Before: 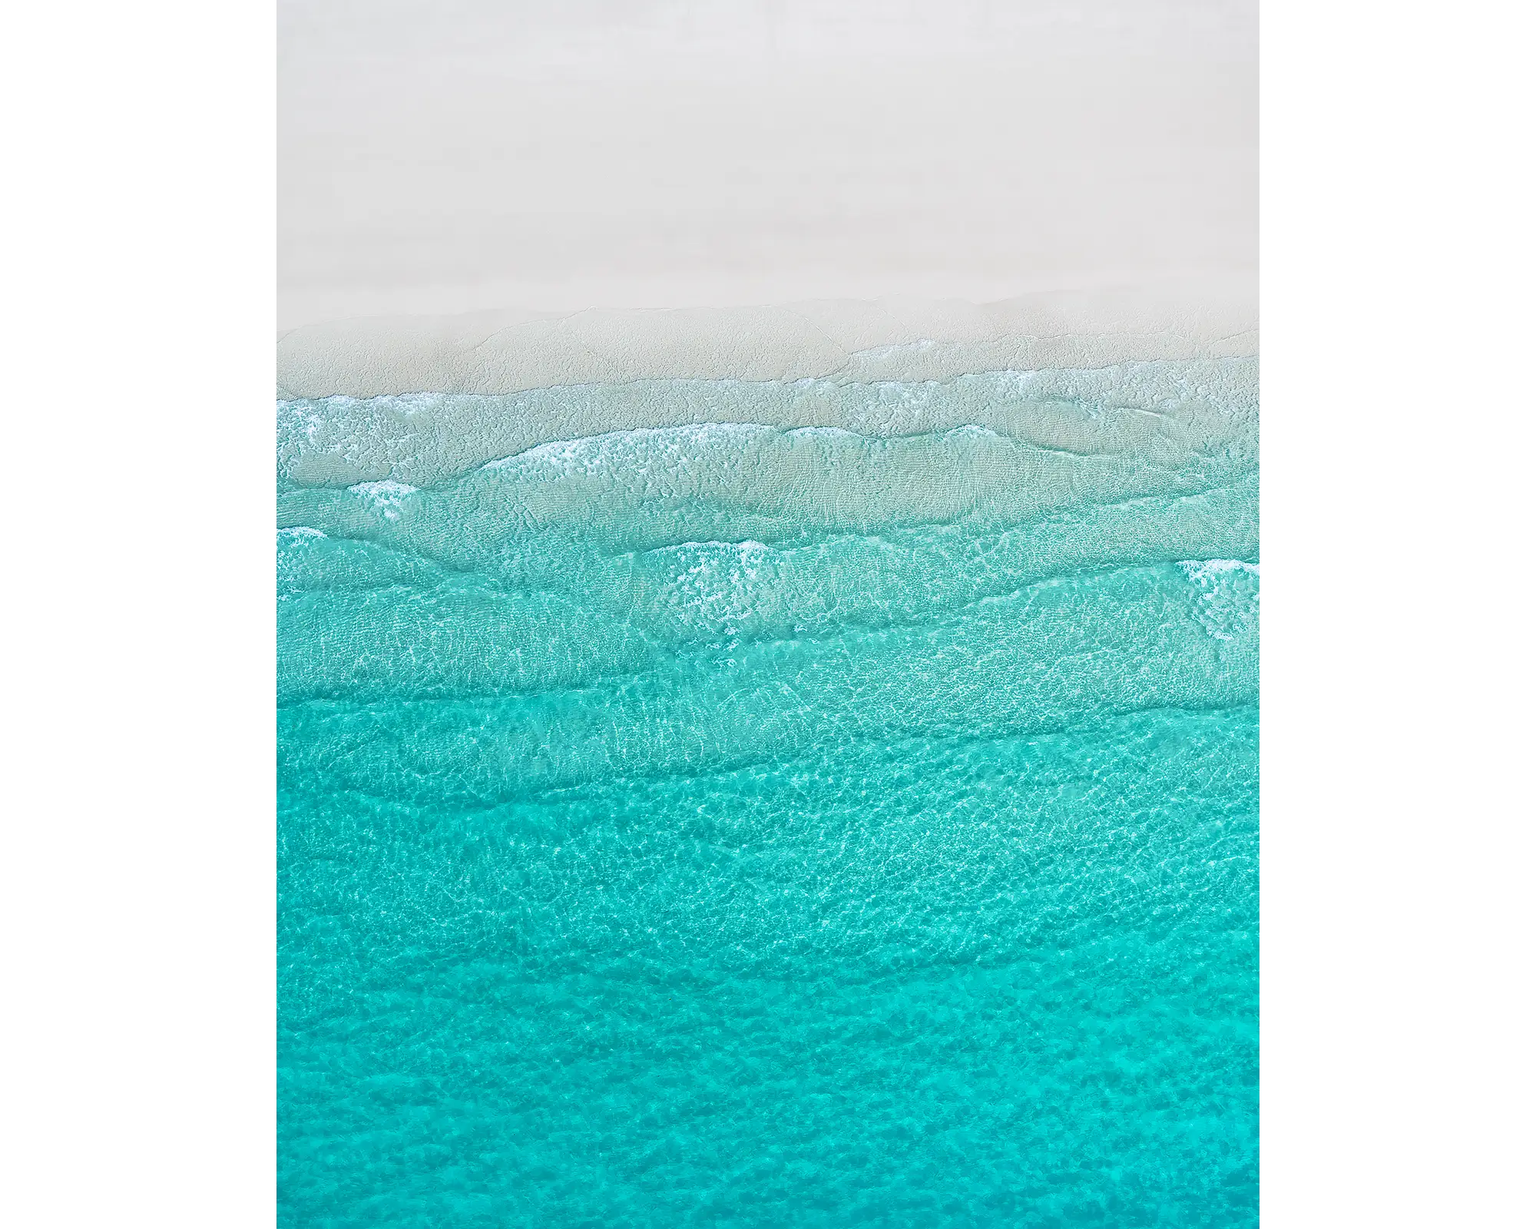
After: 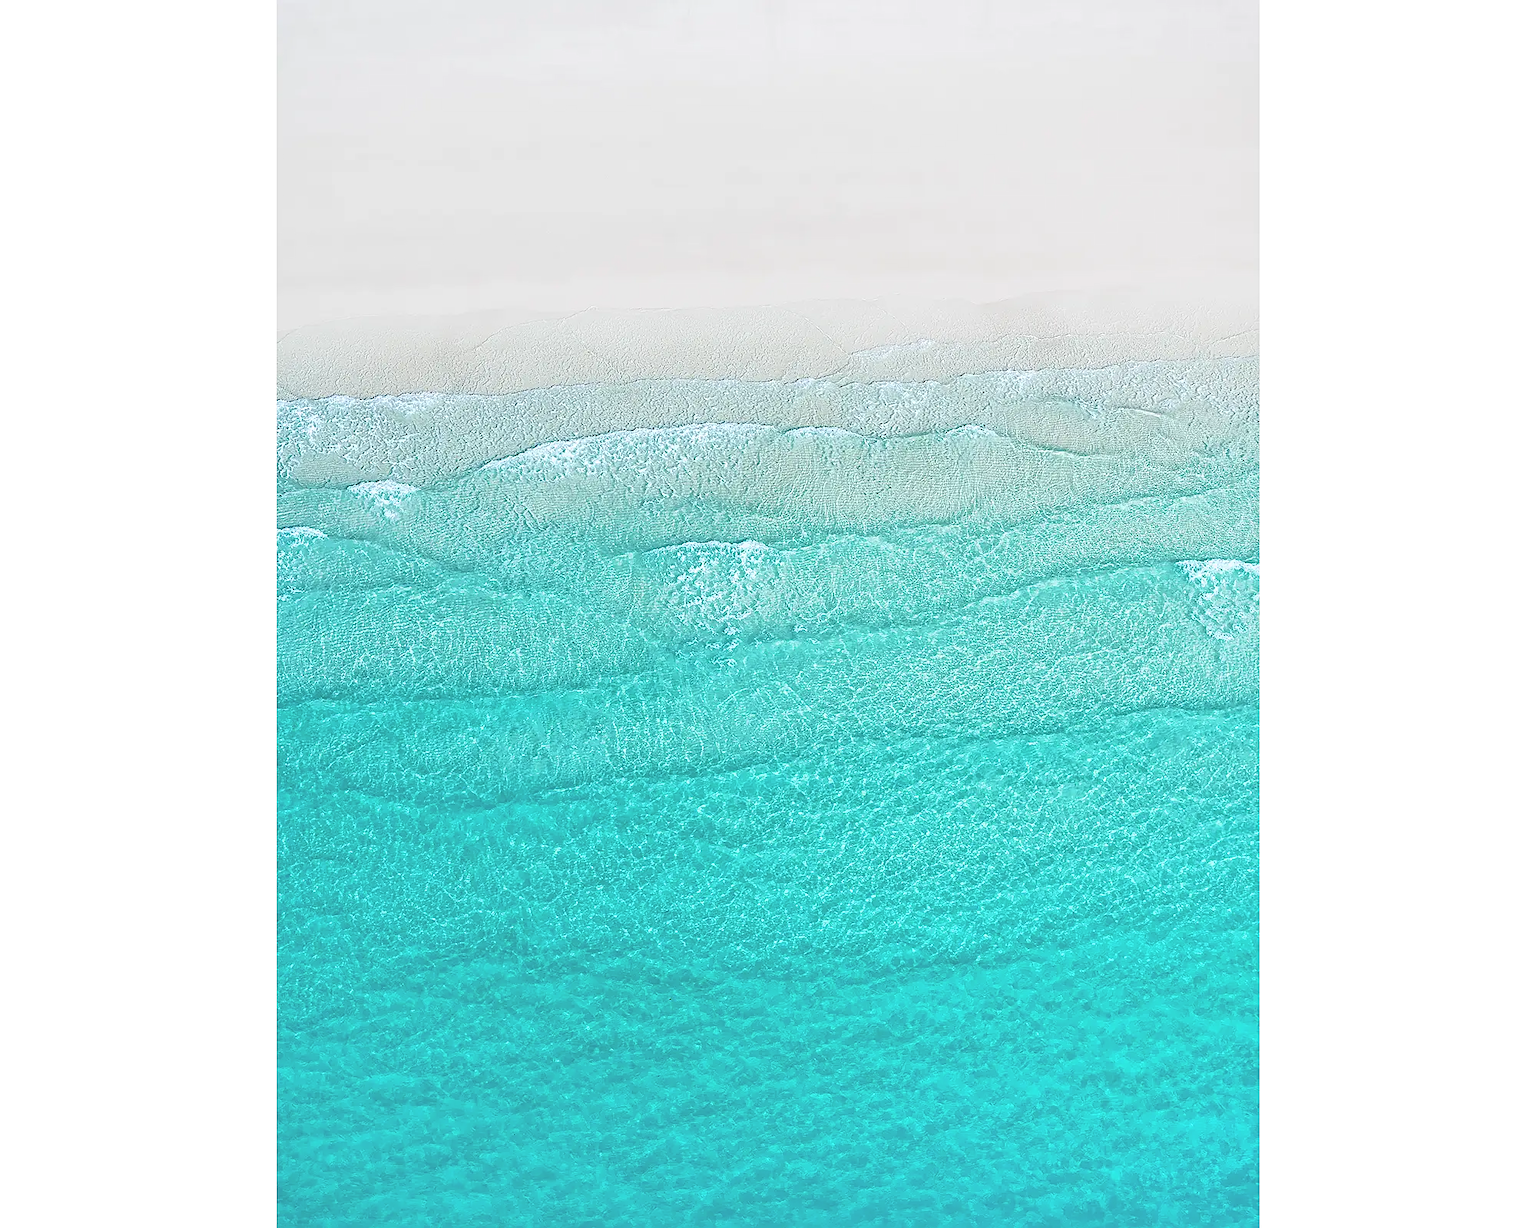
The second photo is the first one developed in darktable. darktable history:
contrast brightness saturation: brightness 0.15
sharpen: on, module defaults
